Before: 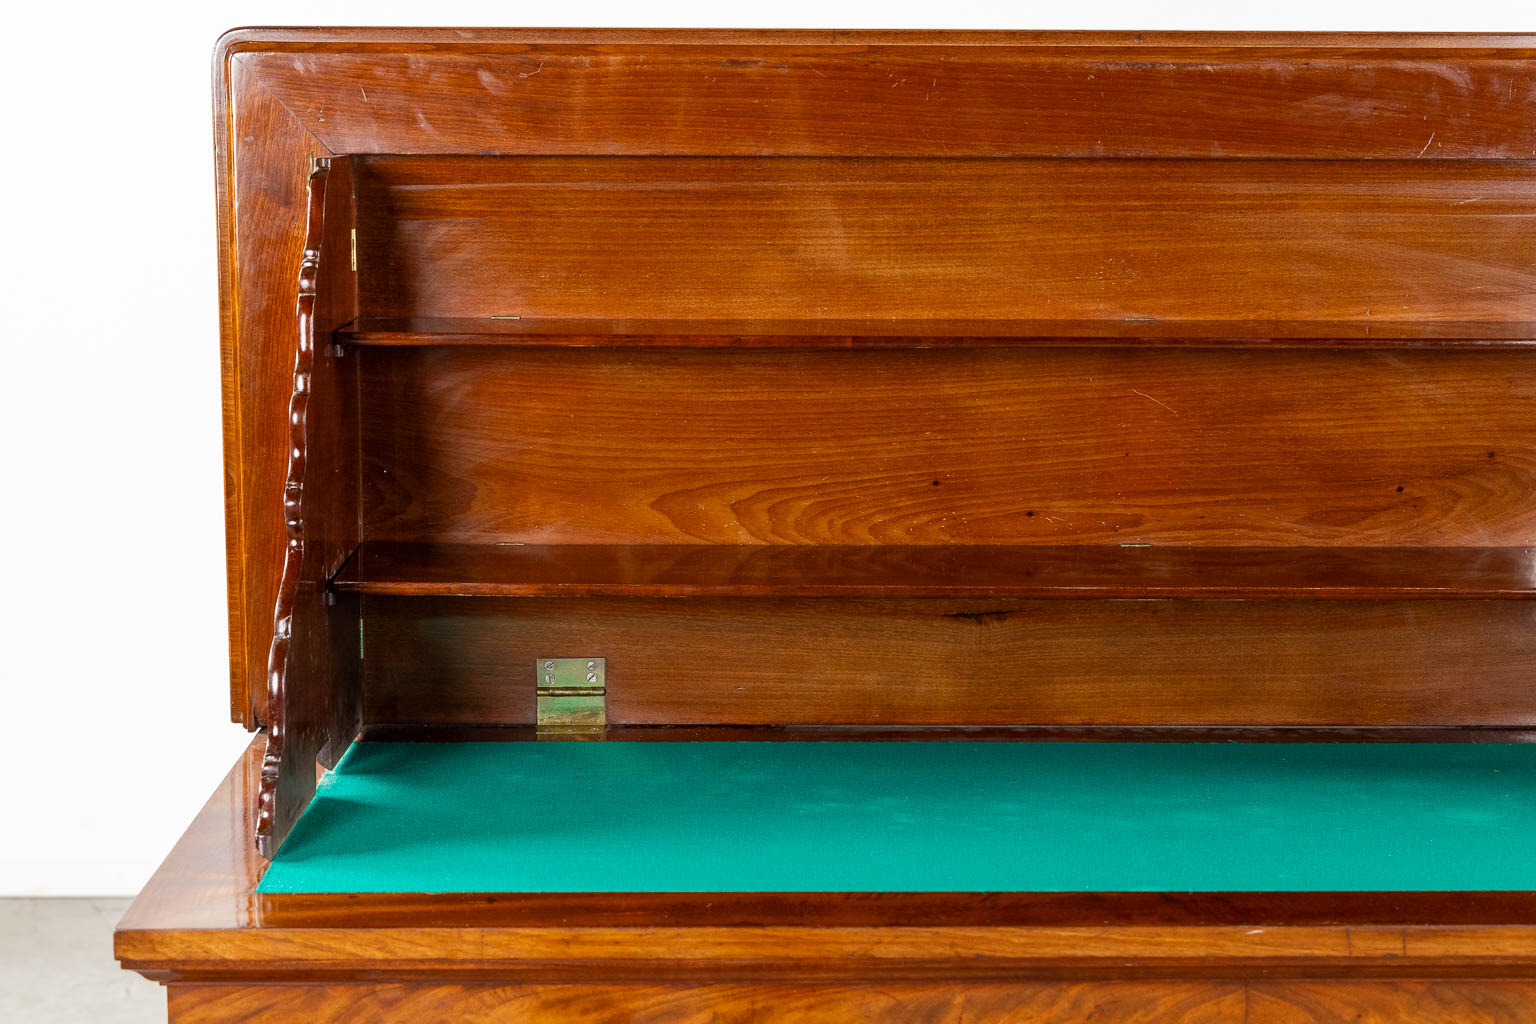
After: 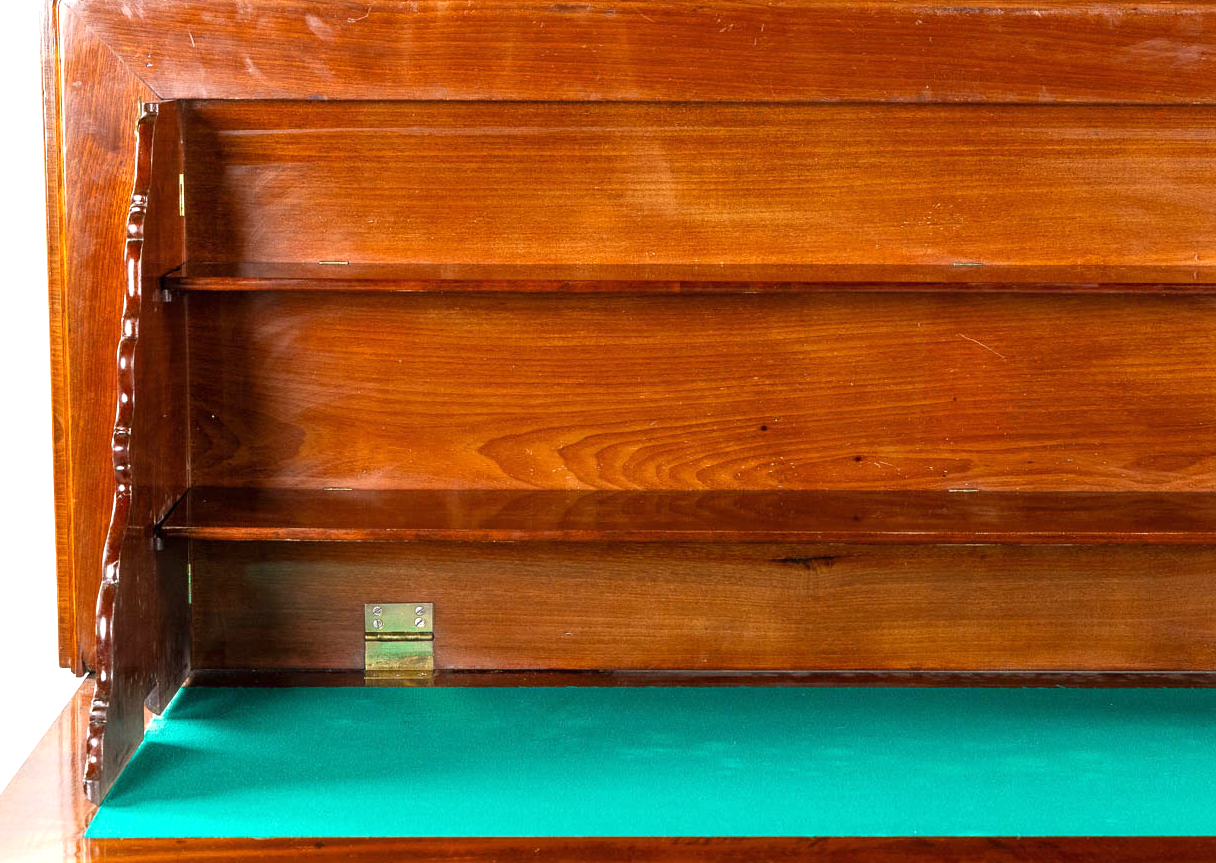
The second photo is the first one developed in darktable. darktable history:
exposure: black level correction 0, exposure 0.7 EV, compensate exposure bias true, compensate highlight preservation false
crop: left 11.225%, top 5.381%, right 9.565%, bottom 10.314%
